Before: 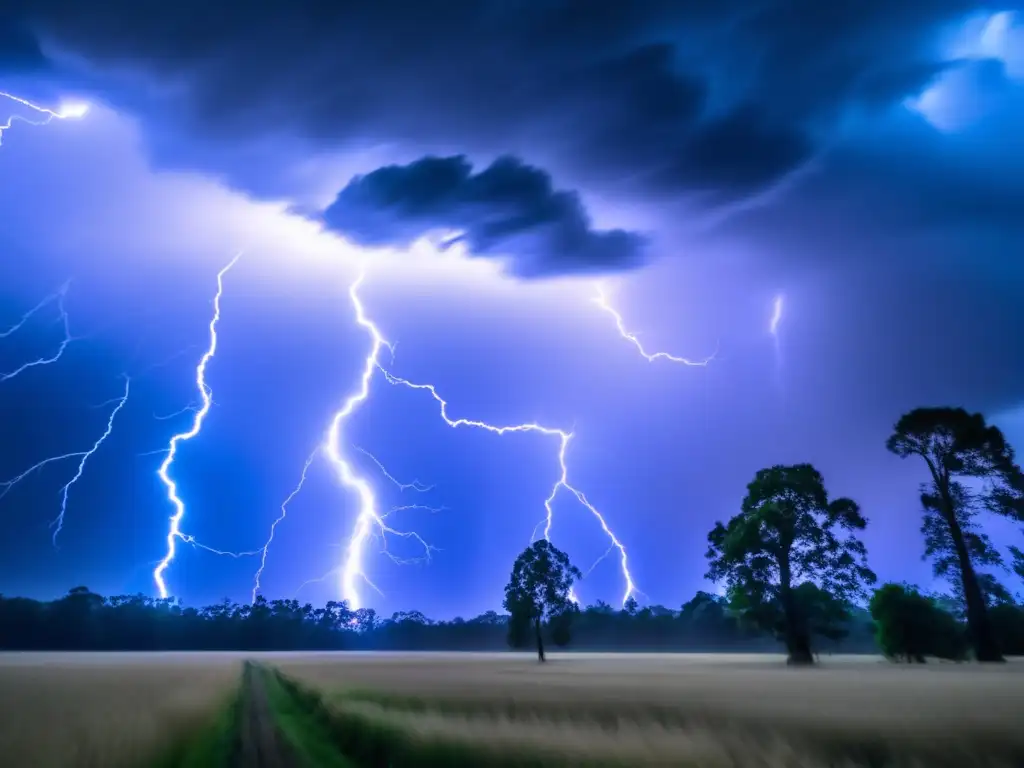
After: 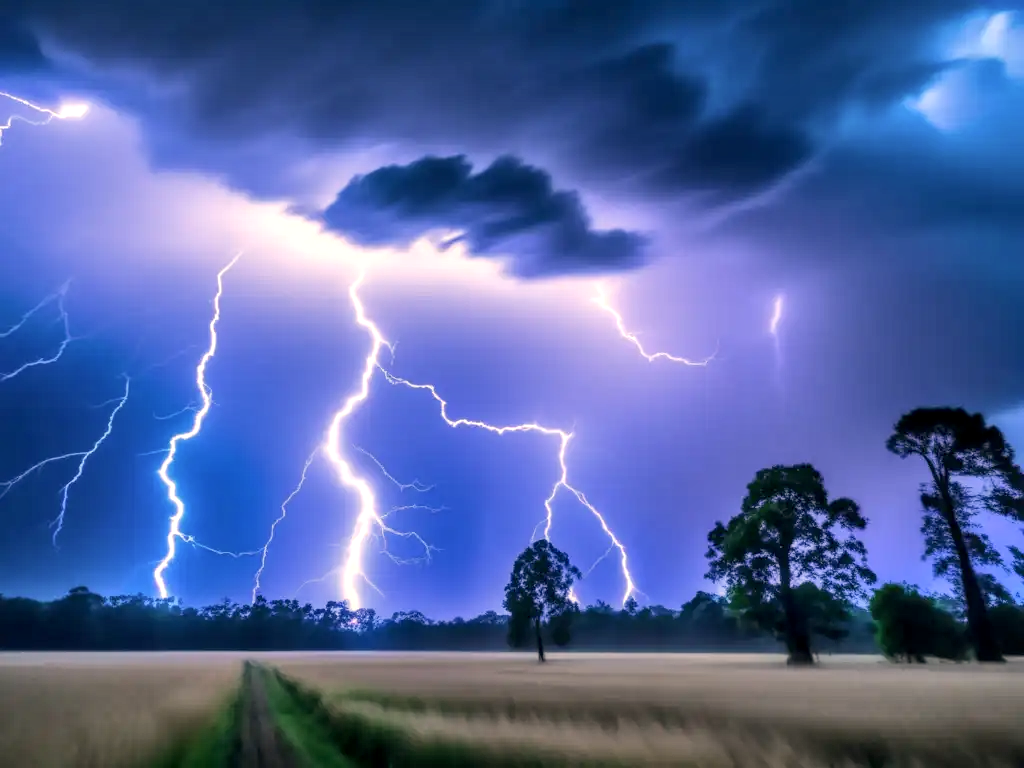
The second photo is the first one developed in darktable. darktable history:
white balance: red 1.127, blue 0.943
shadows and highlights: soften with gaussian
local contrast: on, module defaults
contrast brightness saturation: contrast 0.01, saturation -0.05
